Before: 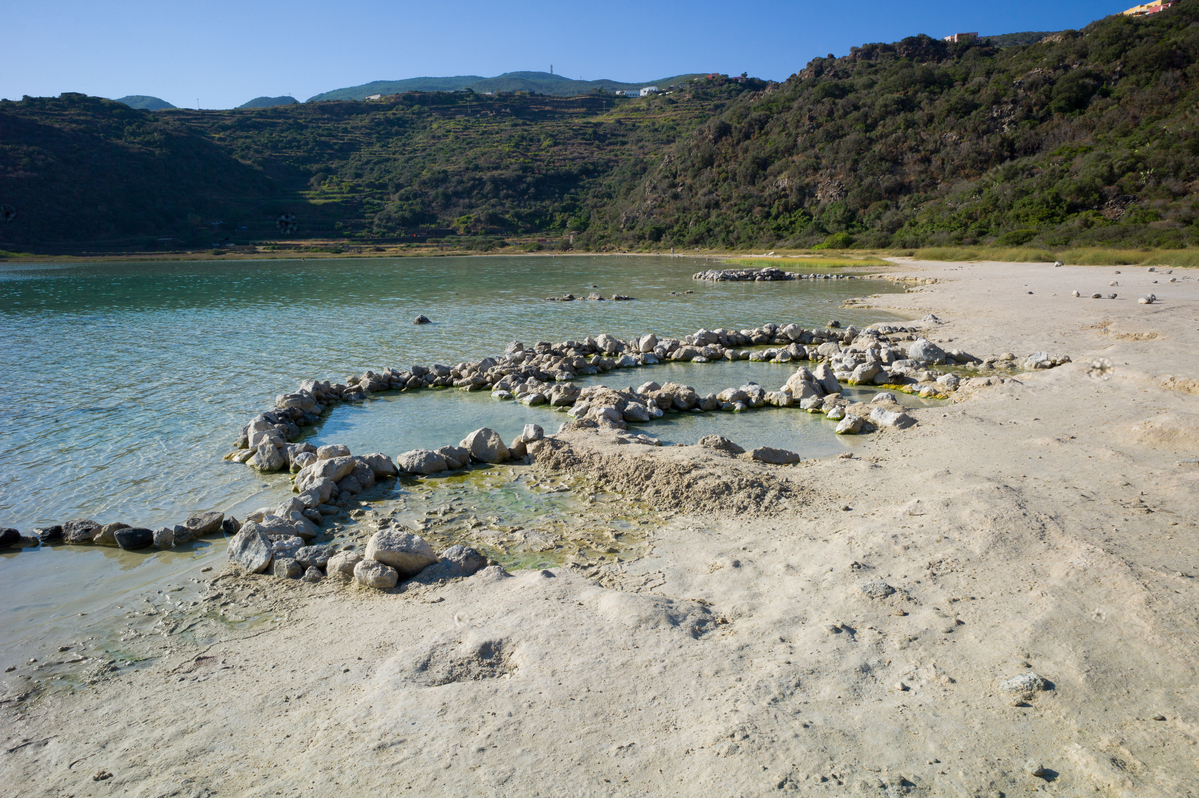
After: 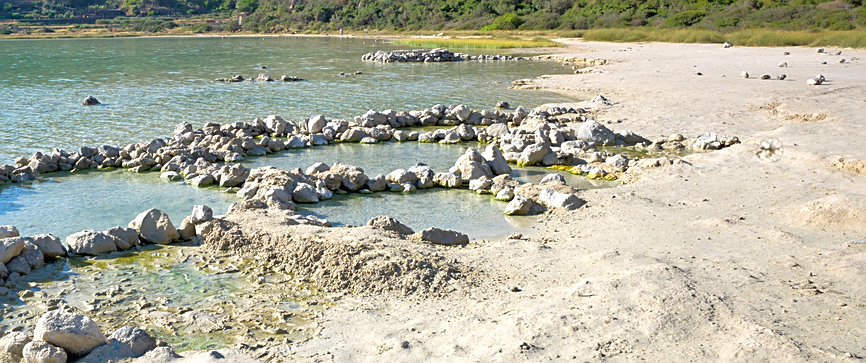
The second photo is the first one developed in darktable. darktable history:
exposure: black level correction 0, exposure 0.498 EV, compensate highlight preservation false
crop and rotate: left 27.706%, top 27.448%, bottom 26.986%
tone equalizer: -7 EV 0.157 EV, -6 EV 0.561 EV, -5 EV 1.16 EV, -4 EV 1.35 EV, -3 EV 1.13 EV, -2 EV 0.6 EV, -1 EV 0.166 EV
sharpen: on, module defaults
